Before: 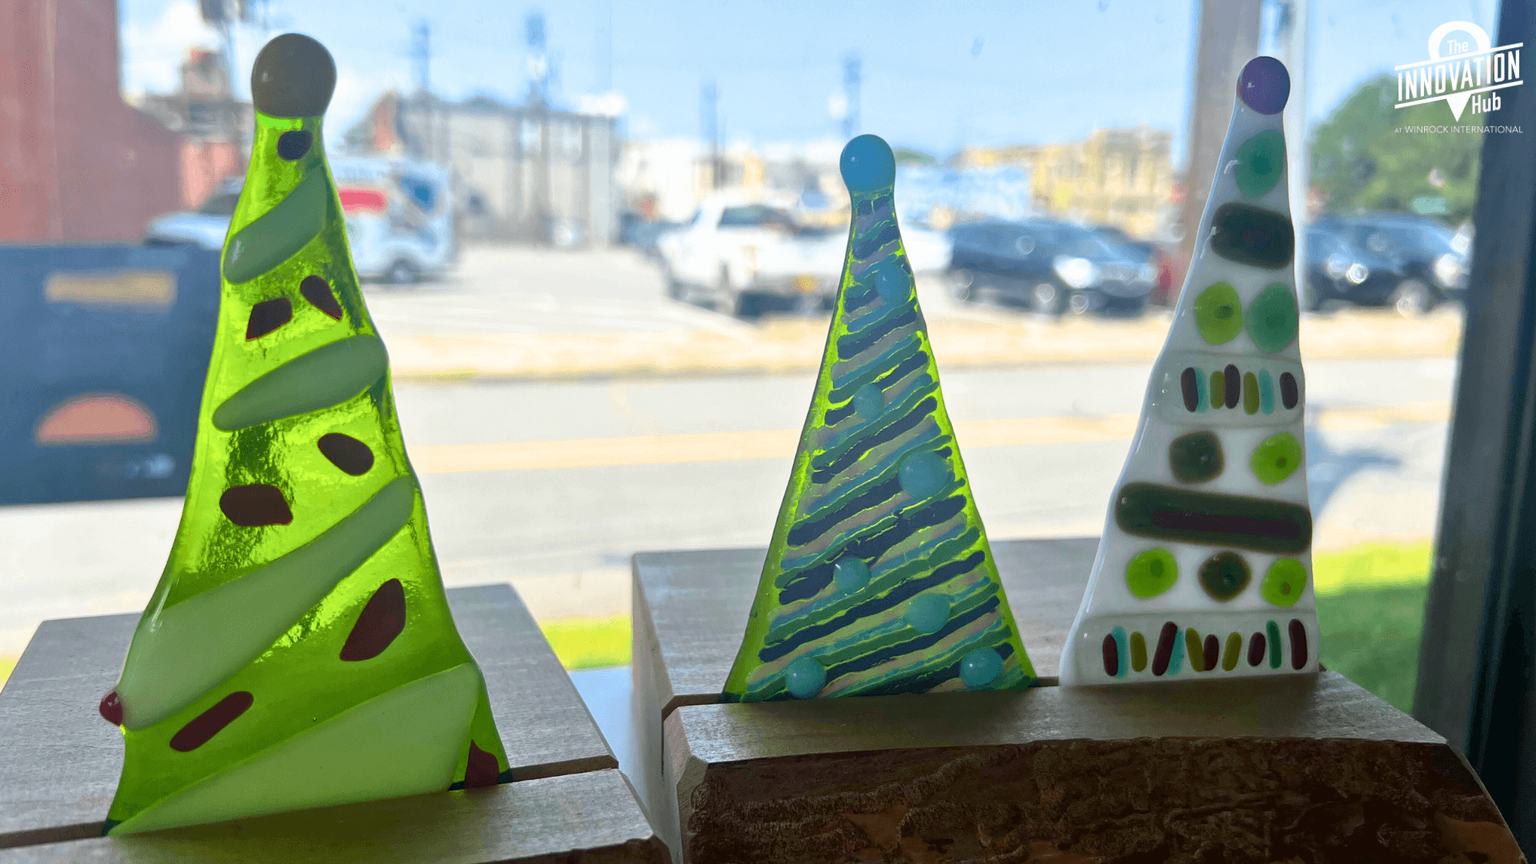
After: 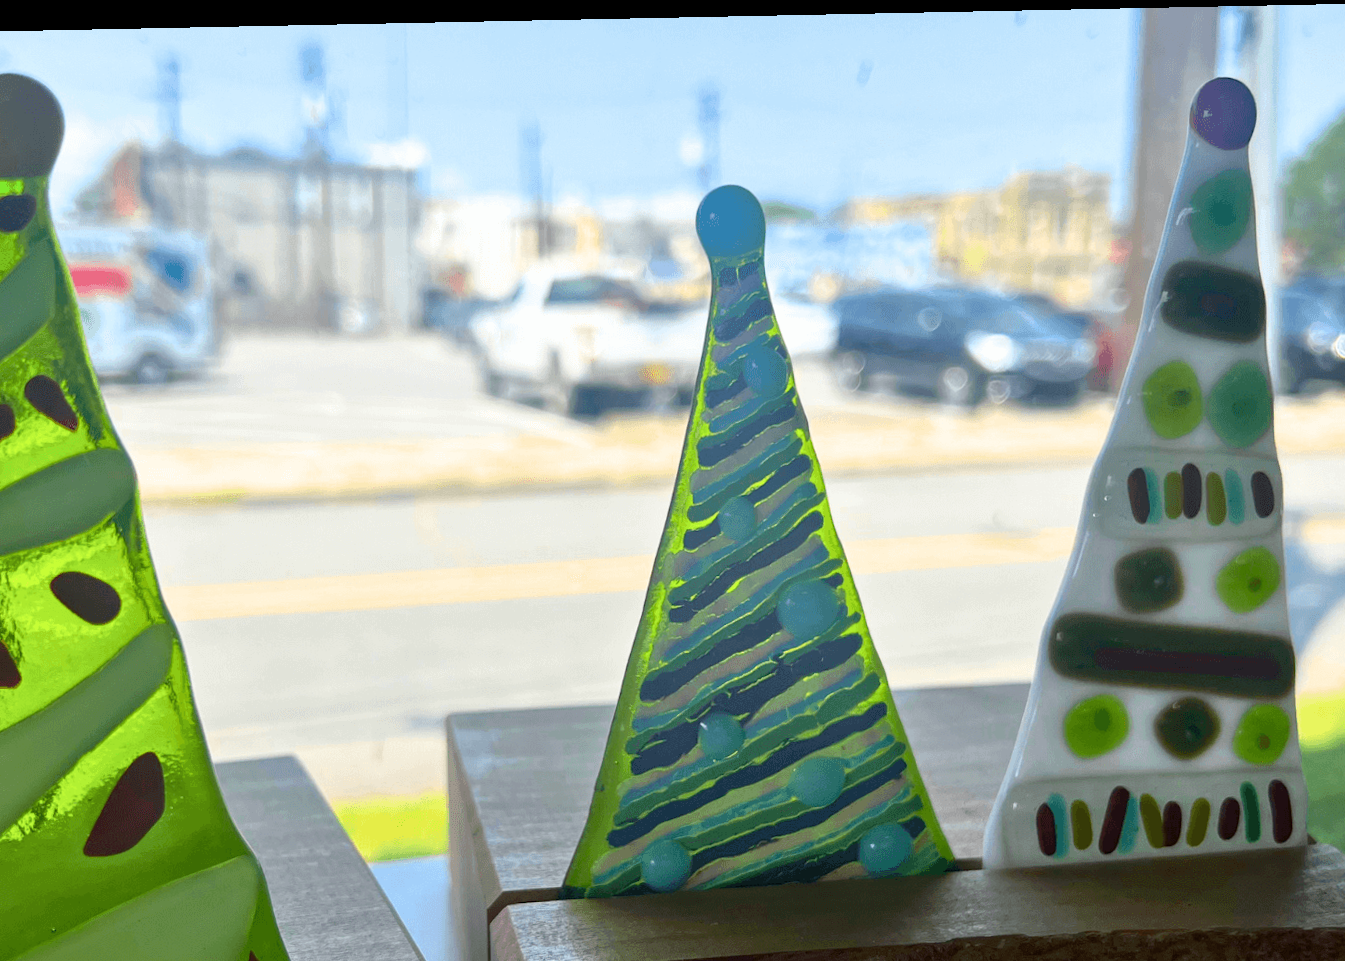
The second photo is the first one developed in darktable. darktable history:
crop: left 18.479%, right 12.2%, bottom 13.971%
rotate and perspective: rotation -1.17°, automatic cropping off
